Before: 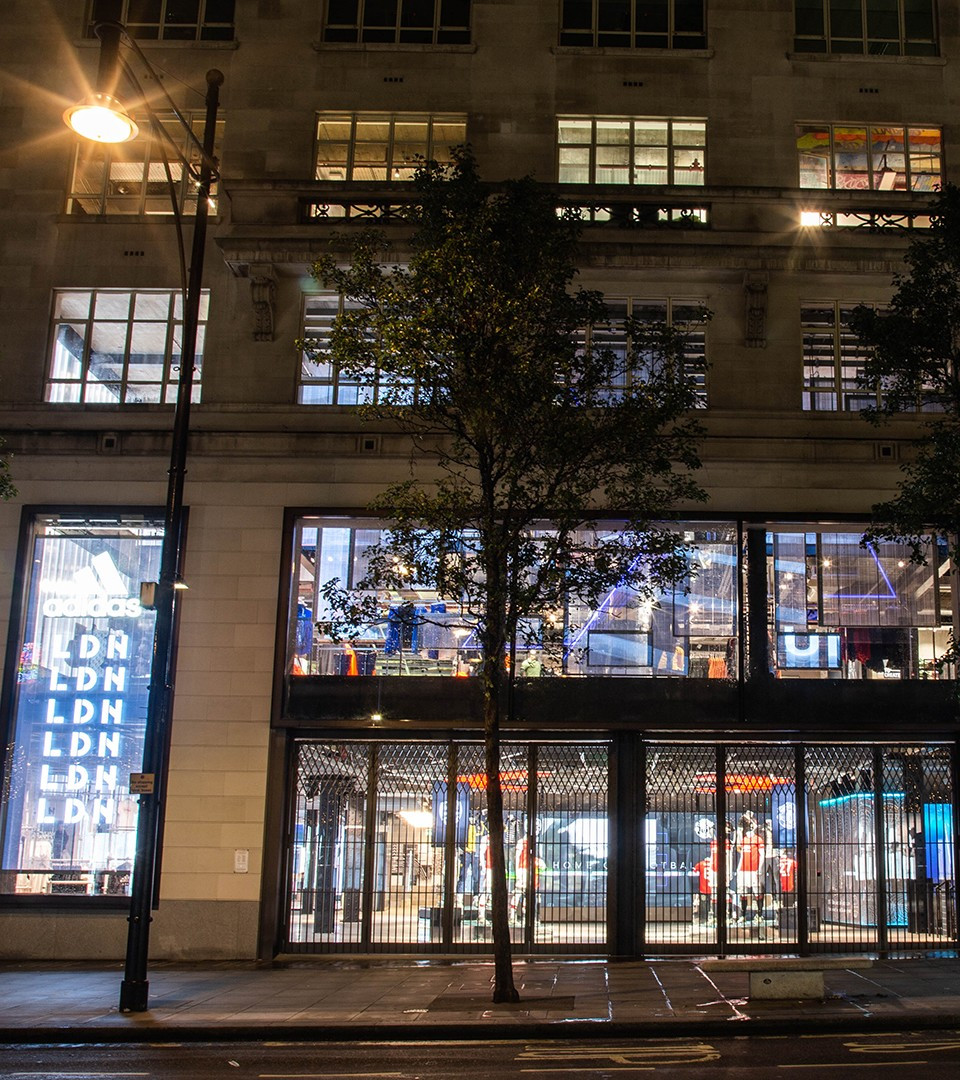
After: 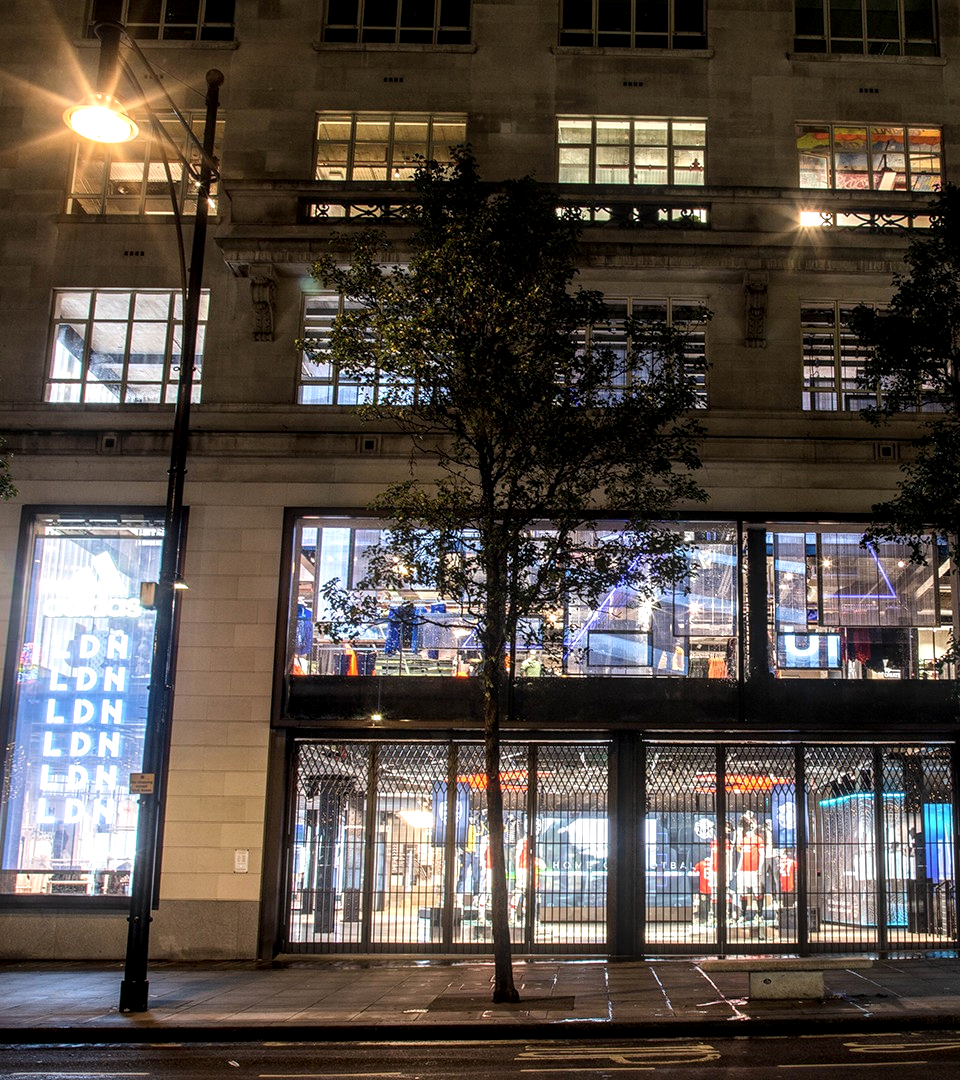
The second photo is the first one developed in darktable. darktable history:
local contrast: detail 135%, midtone range 0.75
bloom: size 9%, threshold 100%, strength 7%
